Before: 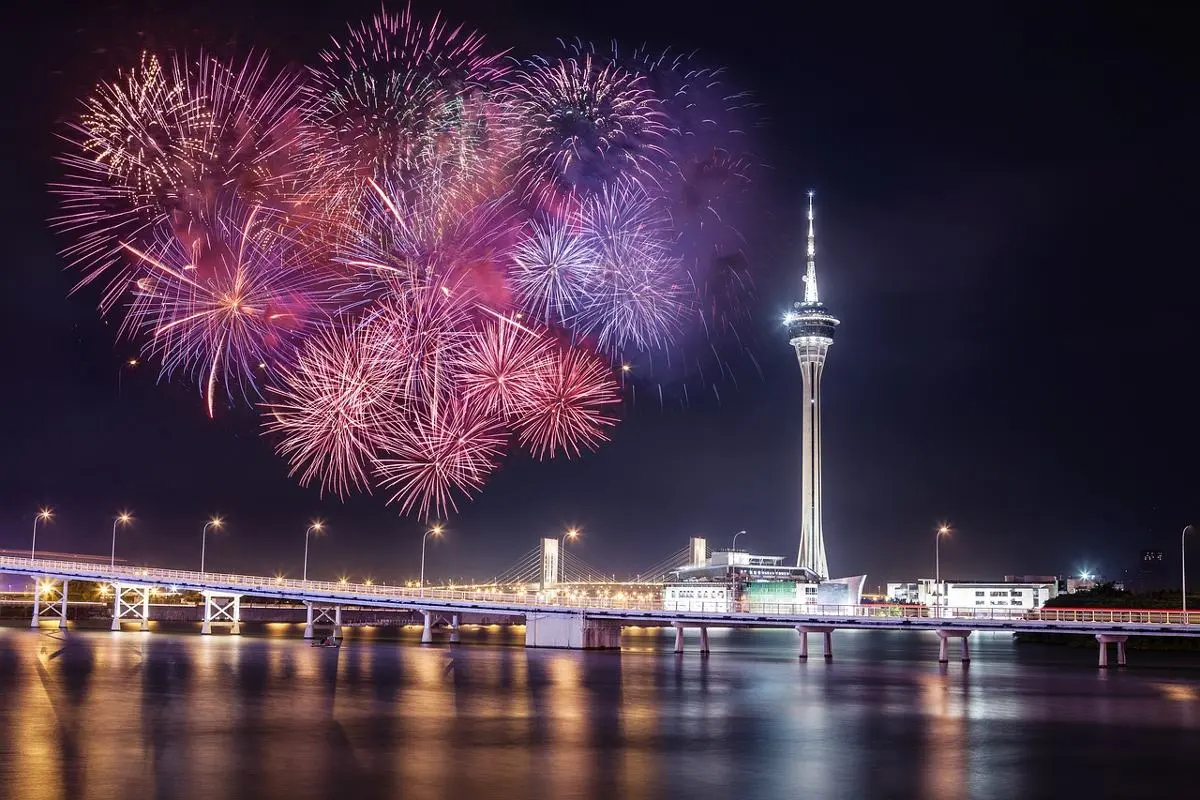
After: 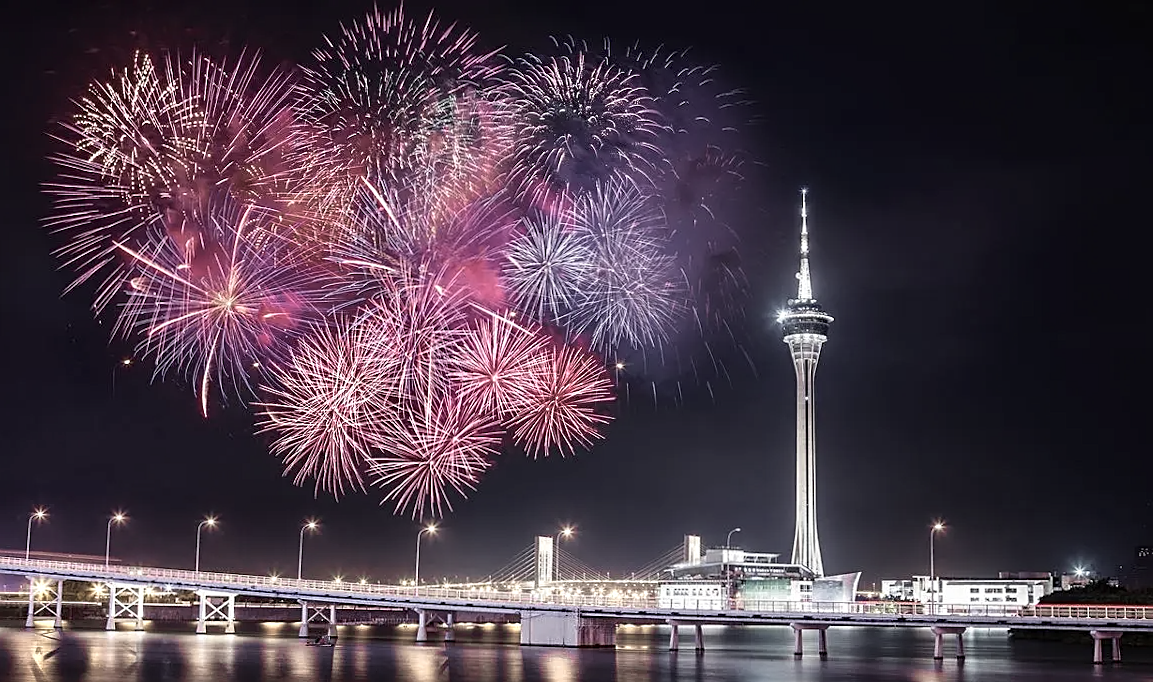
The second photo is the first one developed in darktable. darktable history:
crop and rotate: angle 0.2°, left 0.275%, right 3.127%, bottom 14.18%
color zones: curves: ch0 [(0, 0.6) (0.129, 0.585) (0.193, 0.596) (0.429, 0.5) (0.571, 0.5) (0.714, 0.5) (0.857, 0.5) (1, 0.6)]; ch1 [(0, 0.453) (0.112, 0.245) (0.213, 0.252) (0.429, 0.233) (0.571, 0.231) (0.683, 0.242) (0.857, 0.296) (1, 0.453)]
sharpen: on, module defaults
